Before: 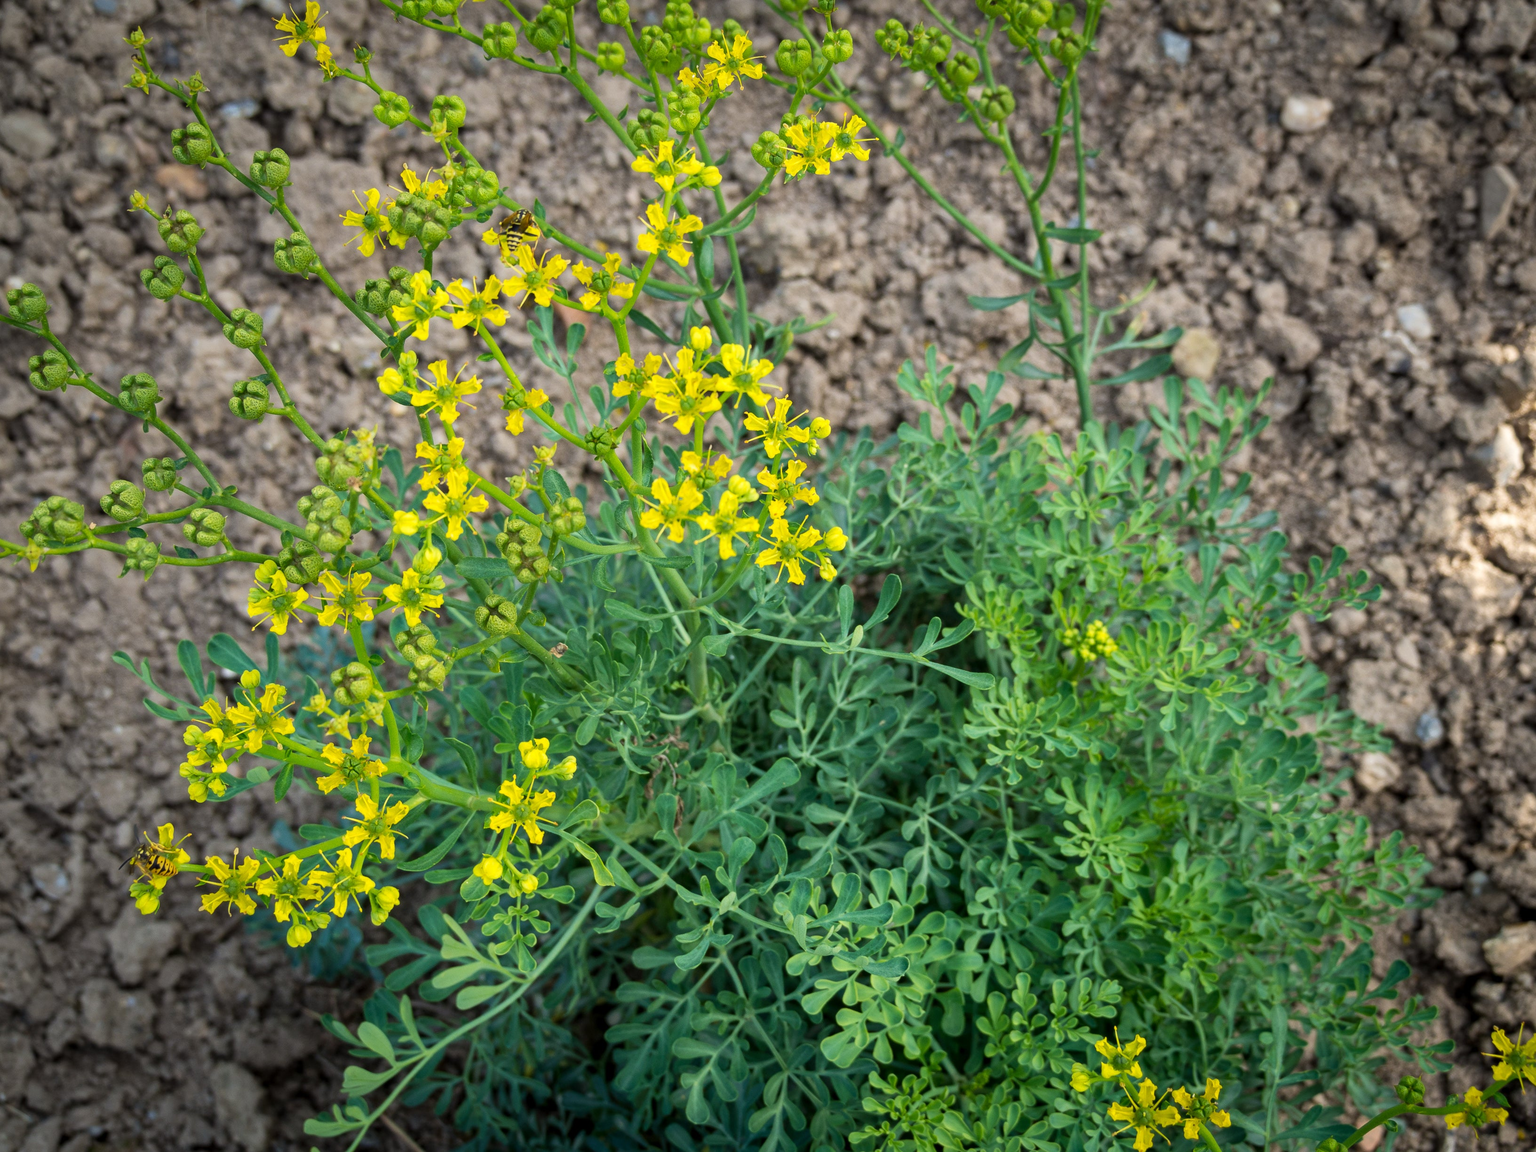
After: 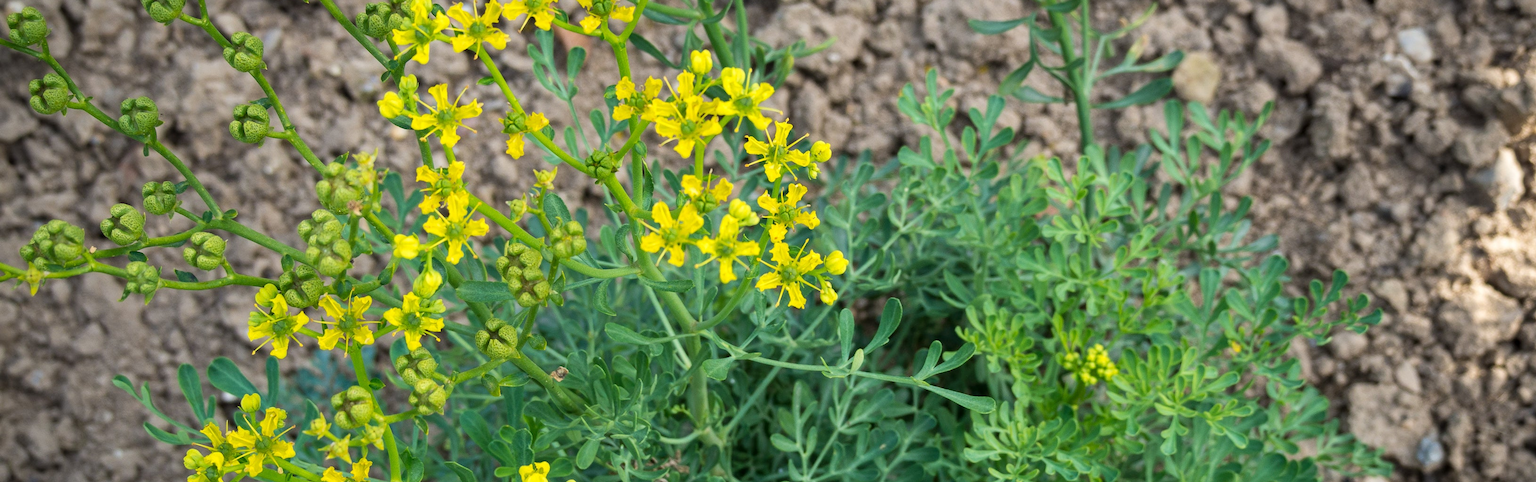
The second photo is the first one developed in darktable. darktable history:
crop and rotate: top 24.014%, bottom 34.066%
exposure: compensate highlight preservation false
